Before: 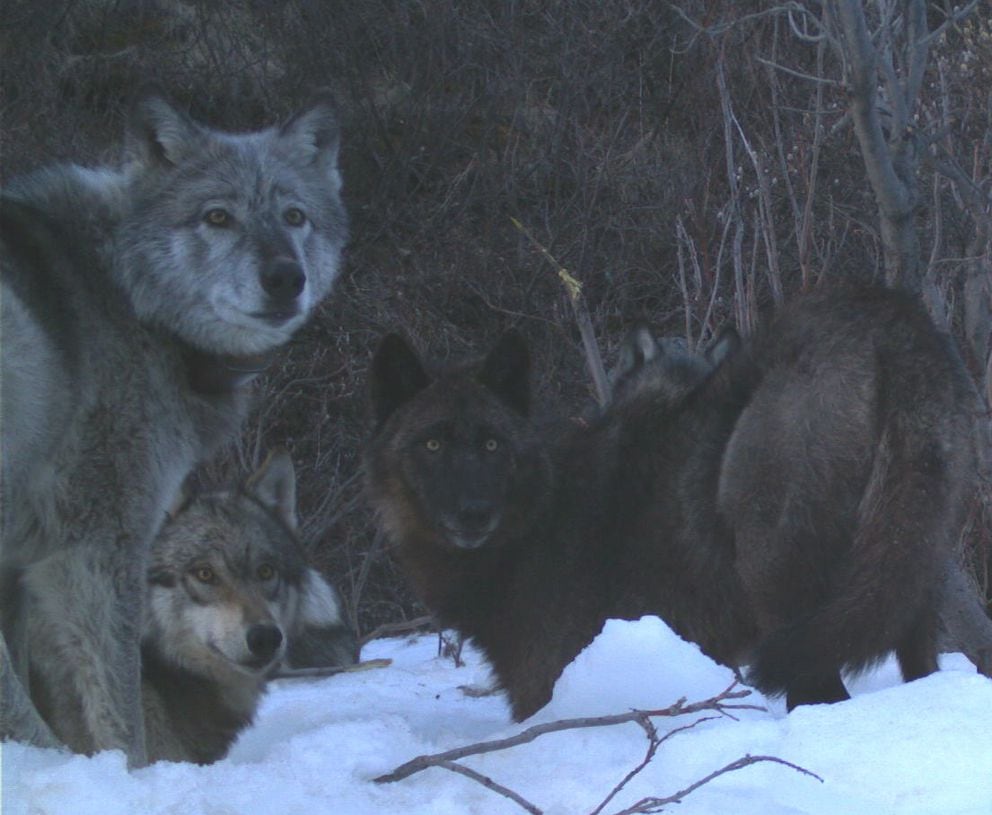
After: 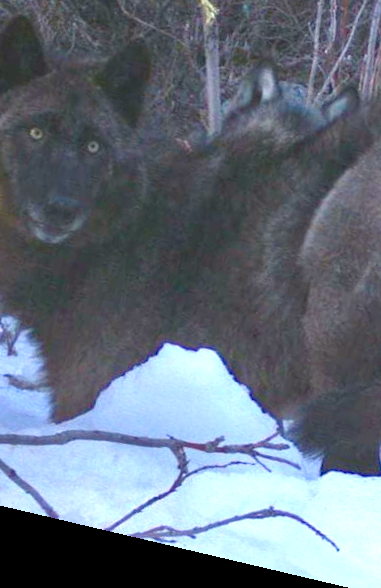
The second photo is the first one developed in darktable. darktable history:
rotate and perspective: rotation 13.27°, automatic cropping off
white balance: red 1, blue 1
exposure: black level correction 0.005, exposure 0.286 EV, compensate highlight preservation false
color balance rgb: perceptual saturation grading › global saturation 20%, perceptual saturation grading › highlights -25%, perceptual saturation grading › shadows 25%
crop: left 40.878%, top 39.176%, right 25.993%, bottom 3.081%
tone equalizer: -7 EV 0.15 EV, -6 EV 0.6 EV, -5 EV 1.15 EV, -4 EV 1.33 EV, -3 EV 1.15 EV, -2 EV 0.6 EV, -1 EV 0.15 EV, mask exposure compensation -0.5 EV
color balance: contrast 10%
haze removal: compatibility mode true, adaptive false
